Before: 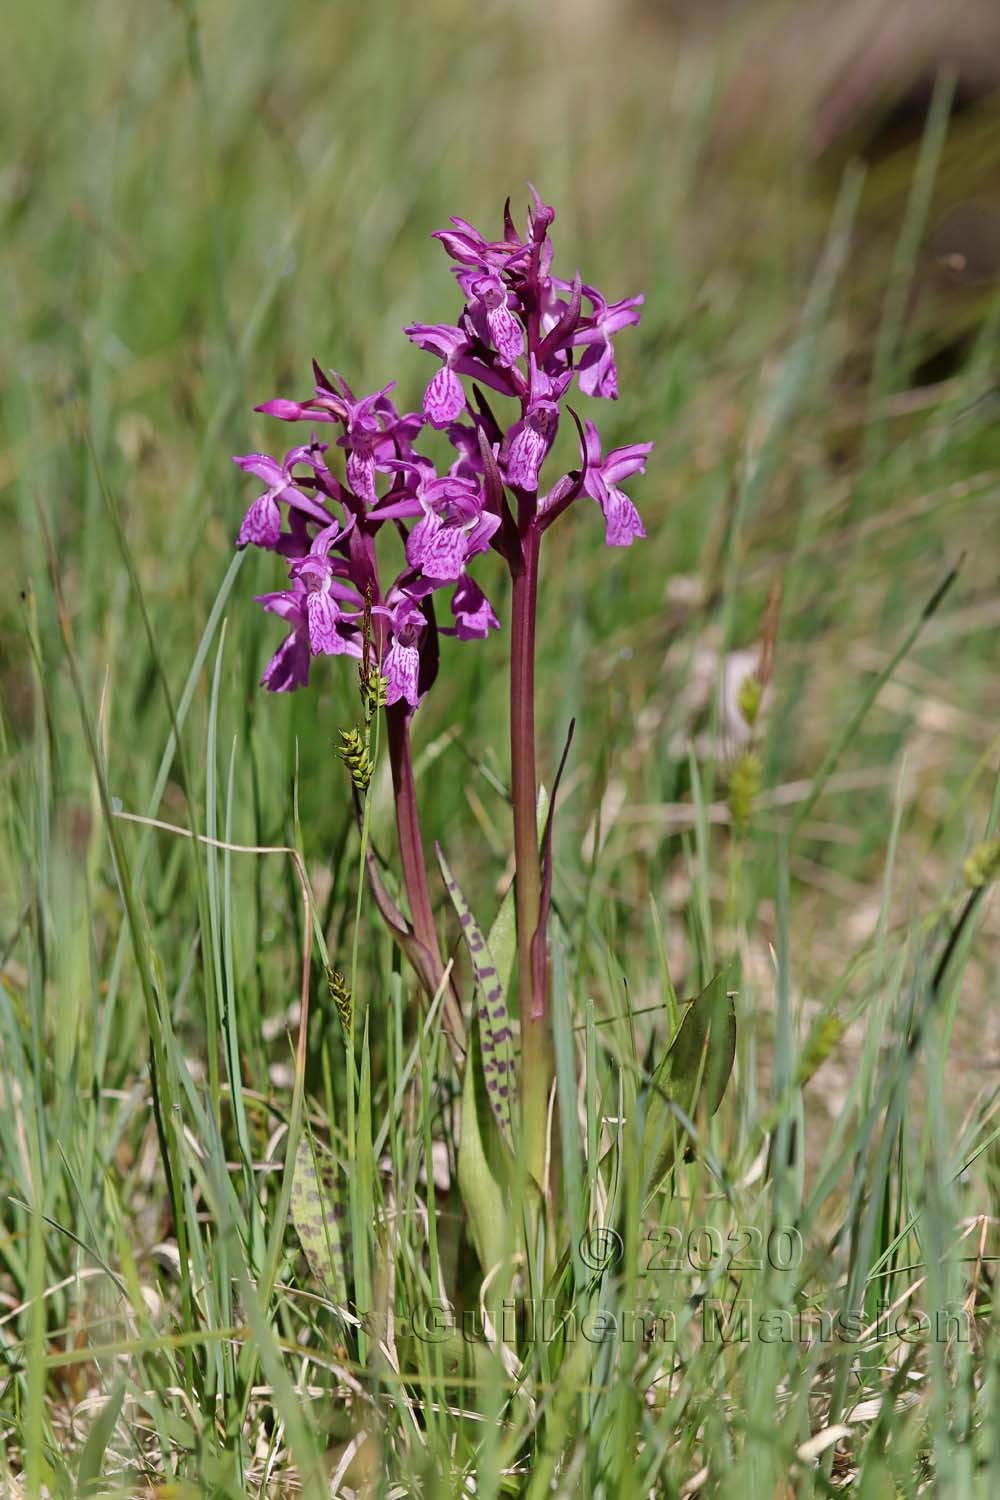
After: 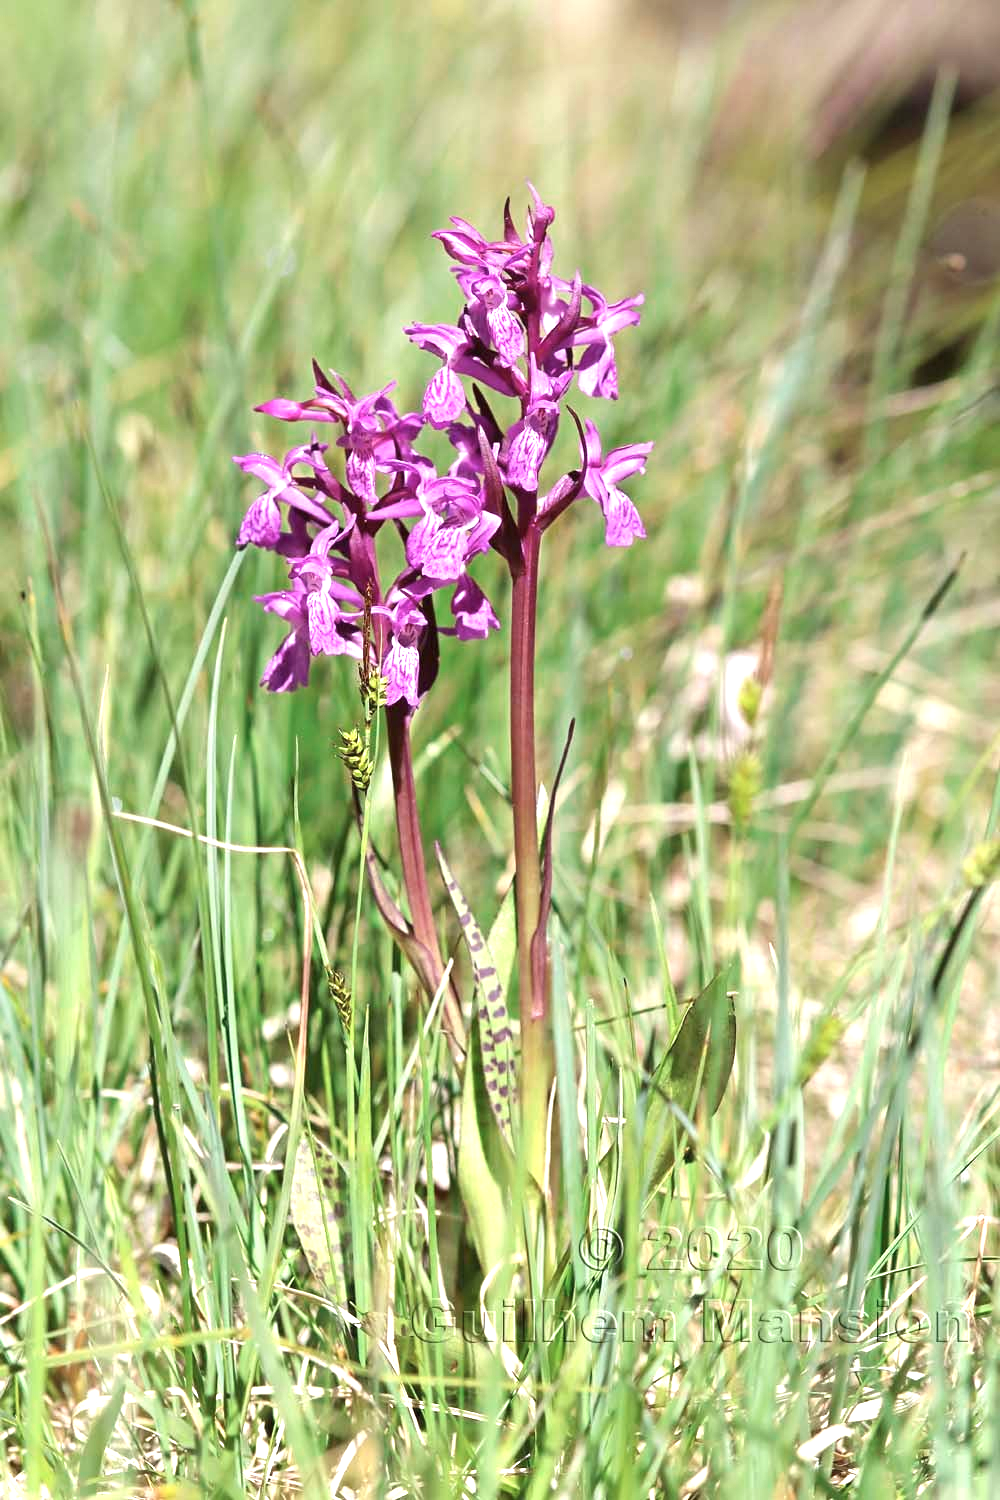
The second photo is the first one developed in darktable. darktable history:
exposure: black level correction 0, exposure 1.36 EV, compensate exposure bias true, compensate highlight preservation false
color zones: curves: ch0 [(0, 0.5) (0.125, 0.4) (0.25, 0.5) (0.375, 0.4) (0.5, 0.4) (0.625, 0.6) (0.75, 0.6) (0.875, 0.5)]; ch1 [(0, 0.35) (0.125, 0.45) (0.25, 0.35) (0.375, 0.35) (0.5, 0.35) (0.625, 0.35) (0.75, 0.45) (0.875, 0.35)]; ch2 [(0, 0.6) (0.125, 0.5) (0.25, 0.5) (0.375, 0.6) (0.5, 0.6) (0.625, 0.5) (0.75, 0.5) (0.875, 0.5)], mix -63.27%
